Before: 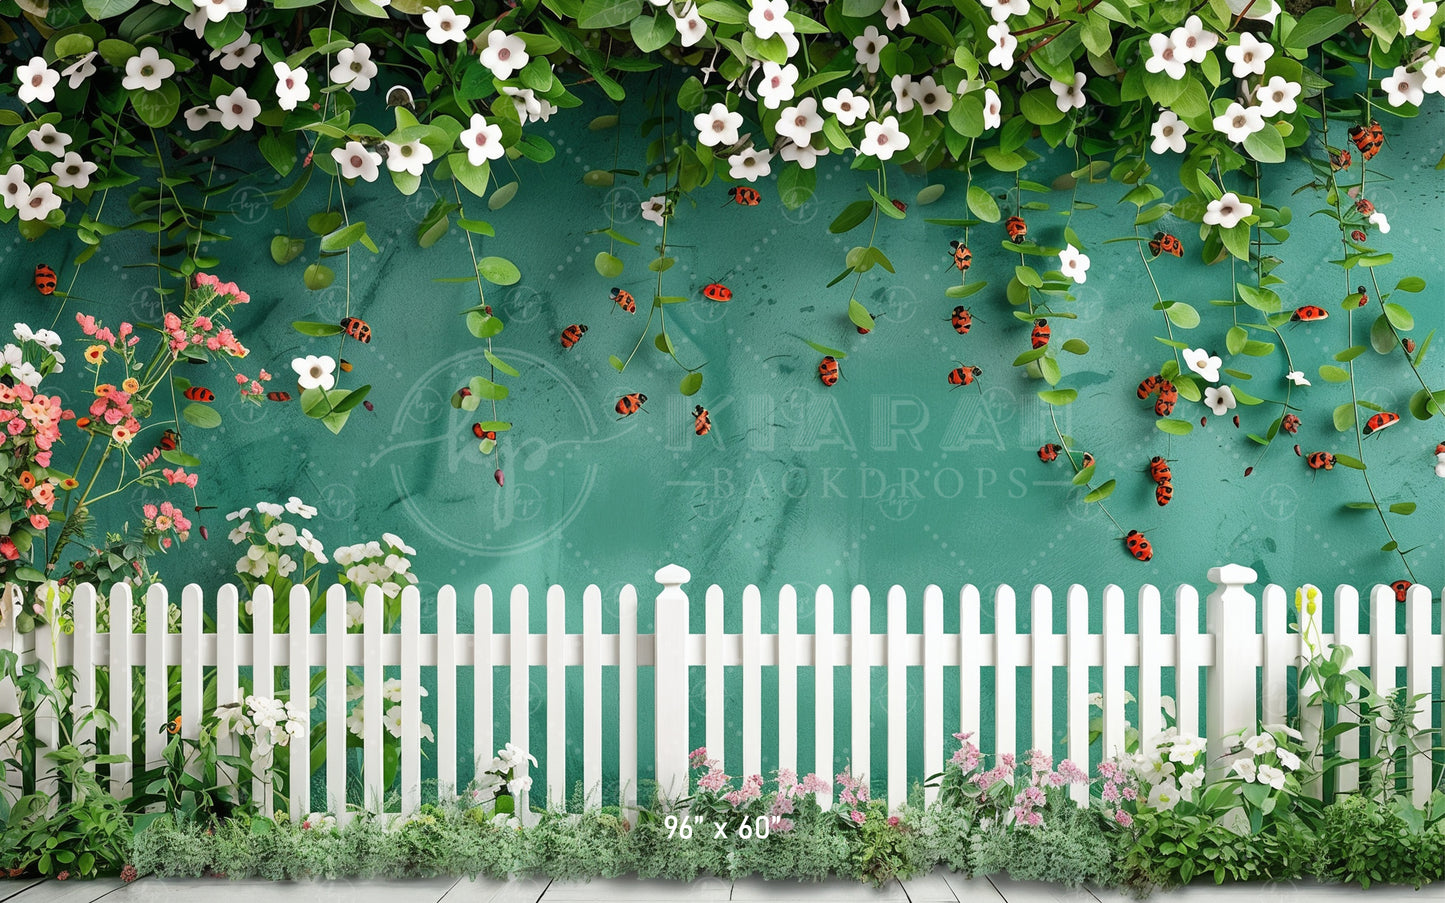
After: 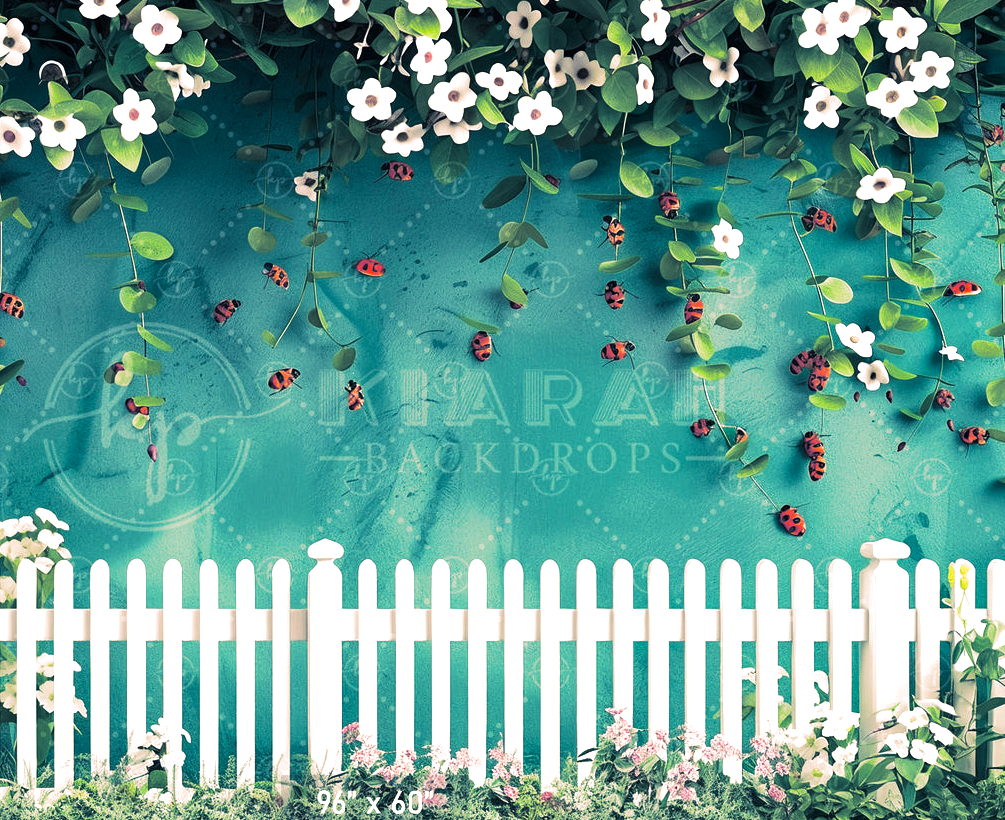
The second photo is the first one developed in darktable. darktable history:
crop and rotate: left 24.034%, top 2.838%, right 6.406%, bottom 6.299%
color balance rgb: linear chroma grading › shadows -2.2%, linear chroma grading › highlights -15%, linear chroma grading › global chroma -10%, linear chroma grading › mid-tones -10%, perceptual saturation grading › global saturation 45%, perceptual saturation grading › highlights -50%, perceptual saturation grading › shadows 30%, perceptual brilliance grading › global brilliance 18%, global vibrance 45%
split-toning: shadows › hue 226.8°, shadows › saturation 0.56, highlights › hue 28.8°, balance -40, compress 0%
